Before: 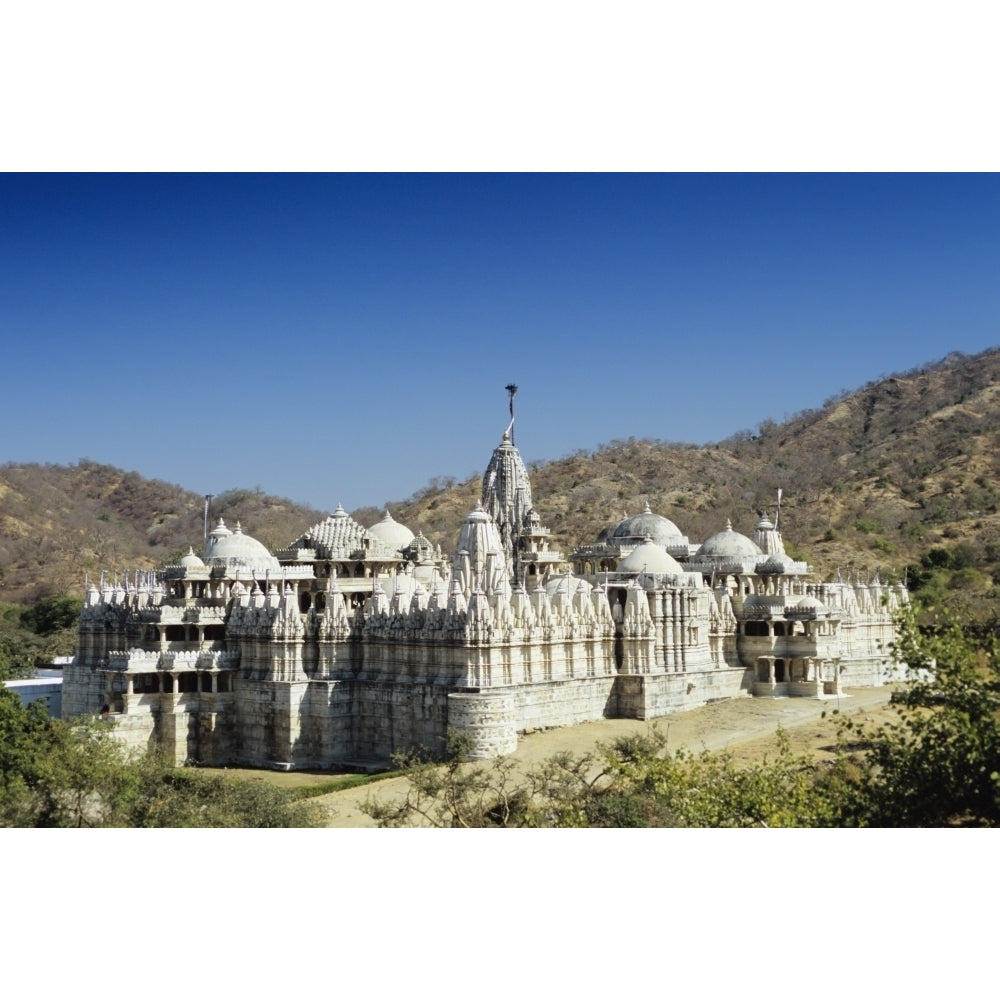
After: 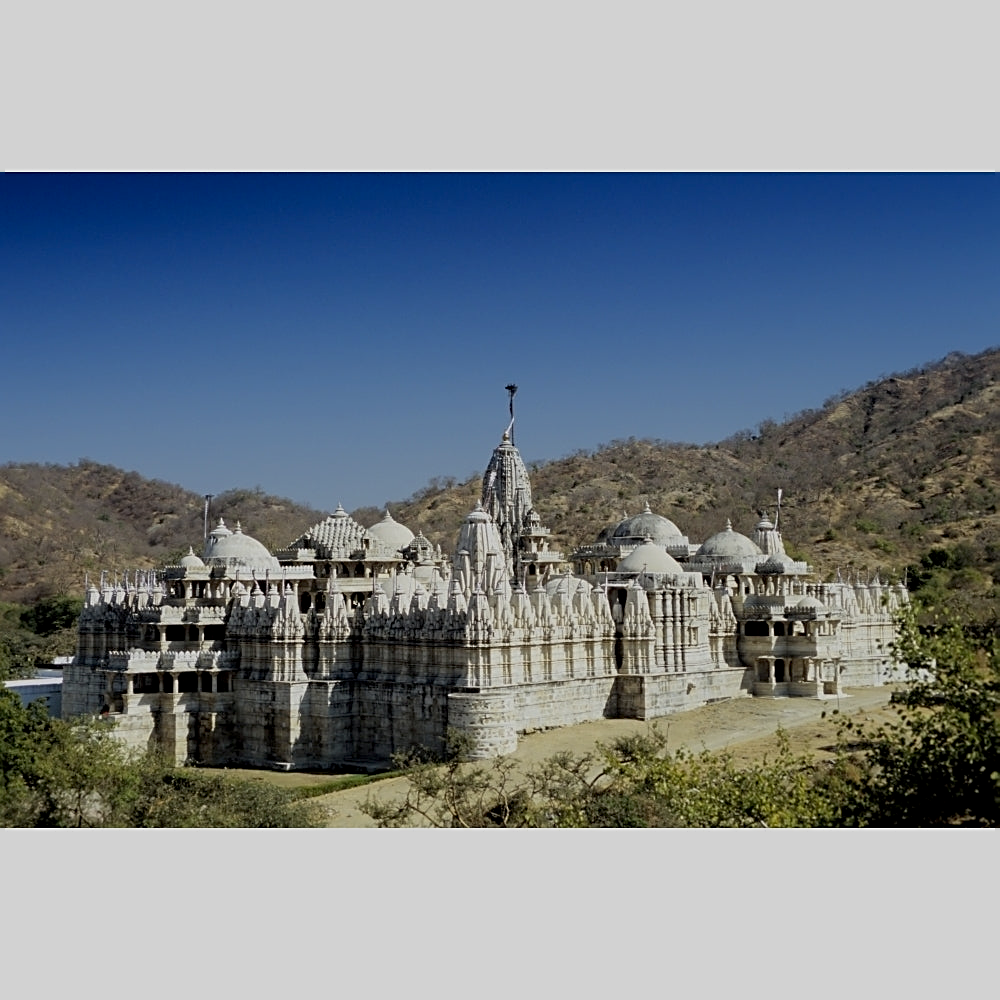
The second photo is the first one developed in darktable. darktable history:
exposure: black level correction 0.009, exposure -0.636 EV, compensate exposure bias true, compensate highlight preservation false
sharpen: on, module defaults
